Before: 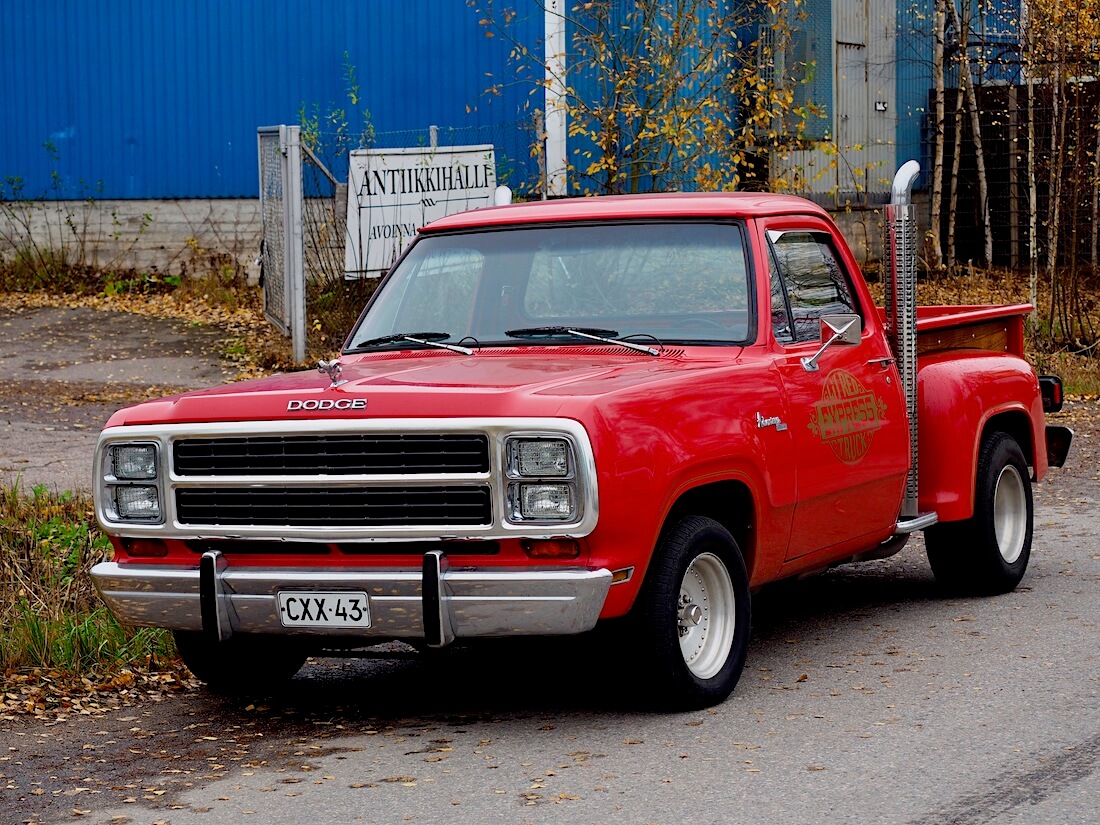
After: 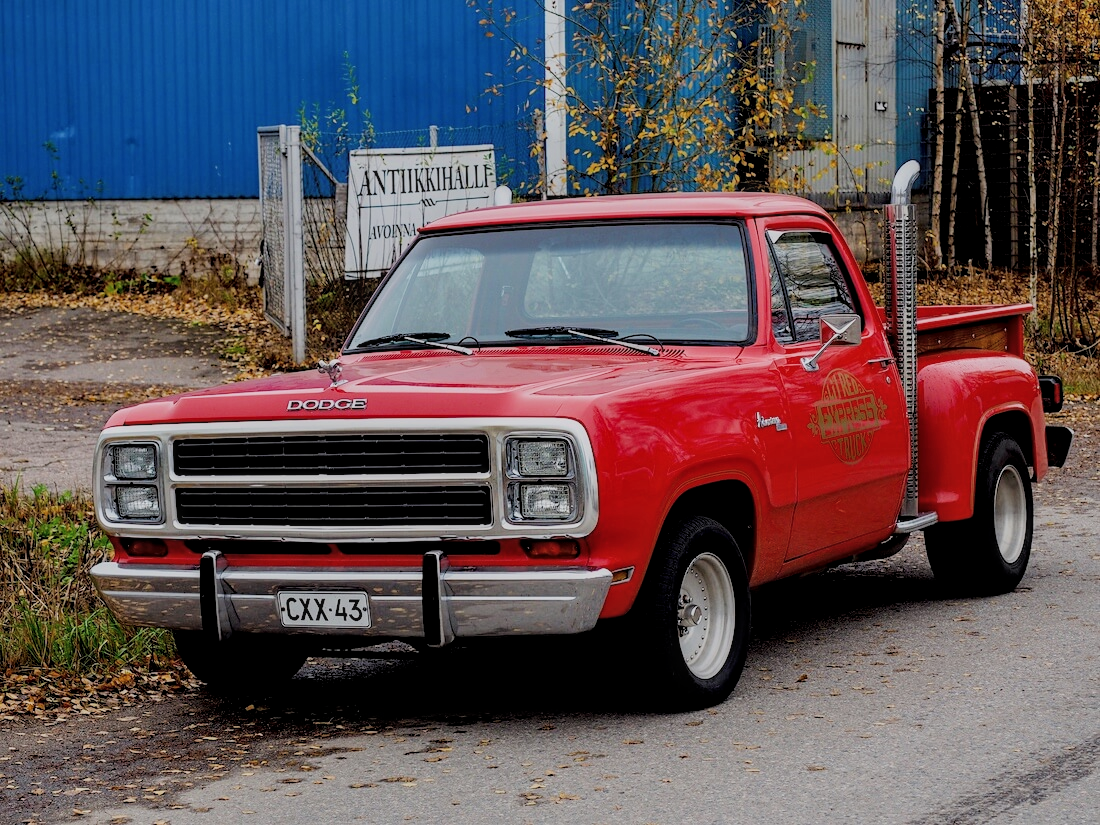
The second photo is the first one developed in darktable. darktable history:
local contrast: on, module defaults
exposure: black level correction -0.004, exposure 0.052 EV, compensate highlight preservation false
filmic rgb: black relative exposure -7.65 EV, white relative exposure 4.56 EV, hardness 3.61
